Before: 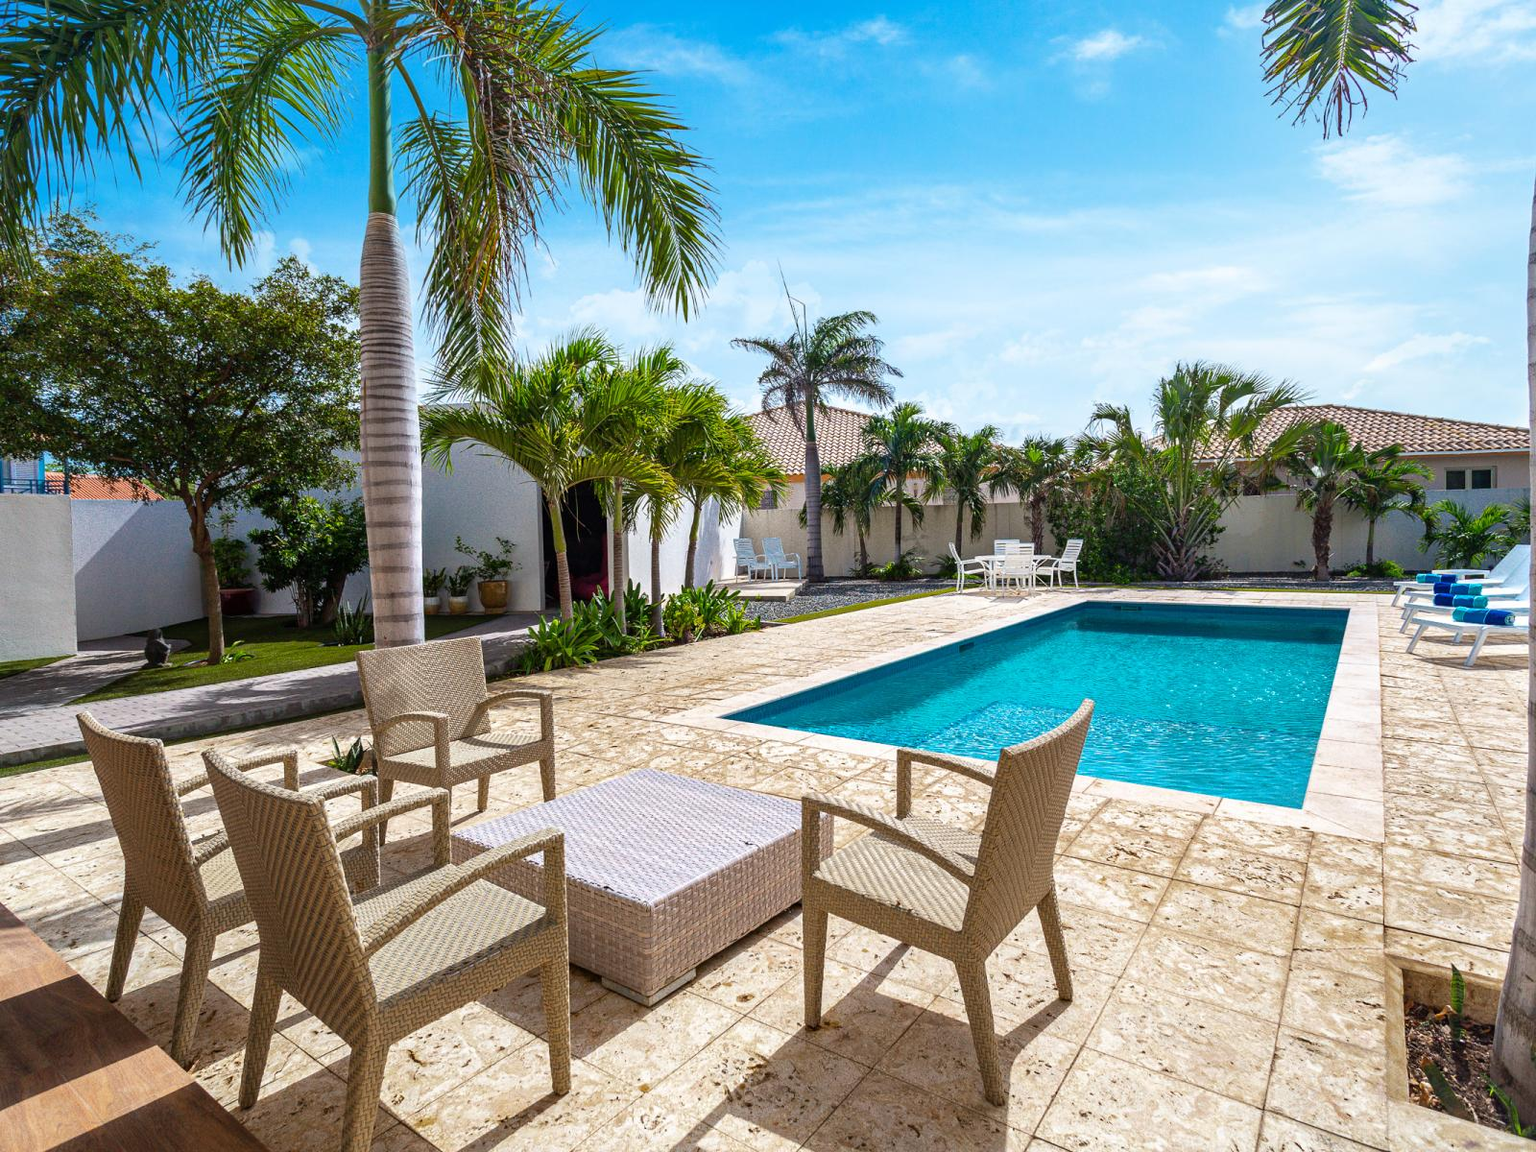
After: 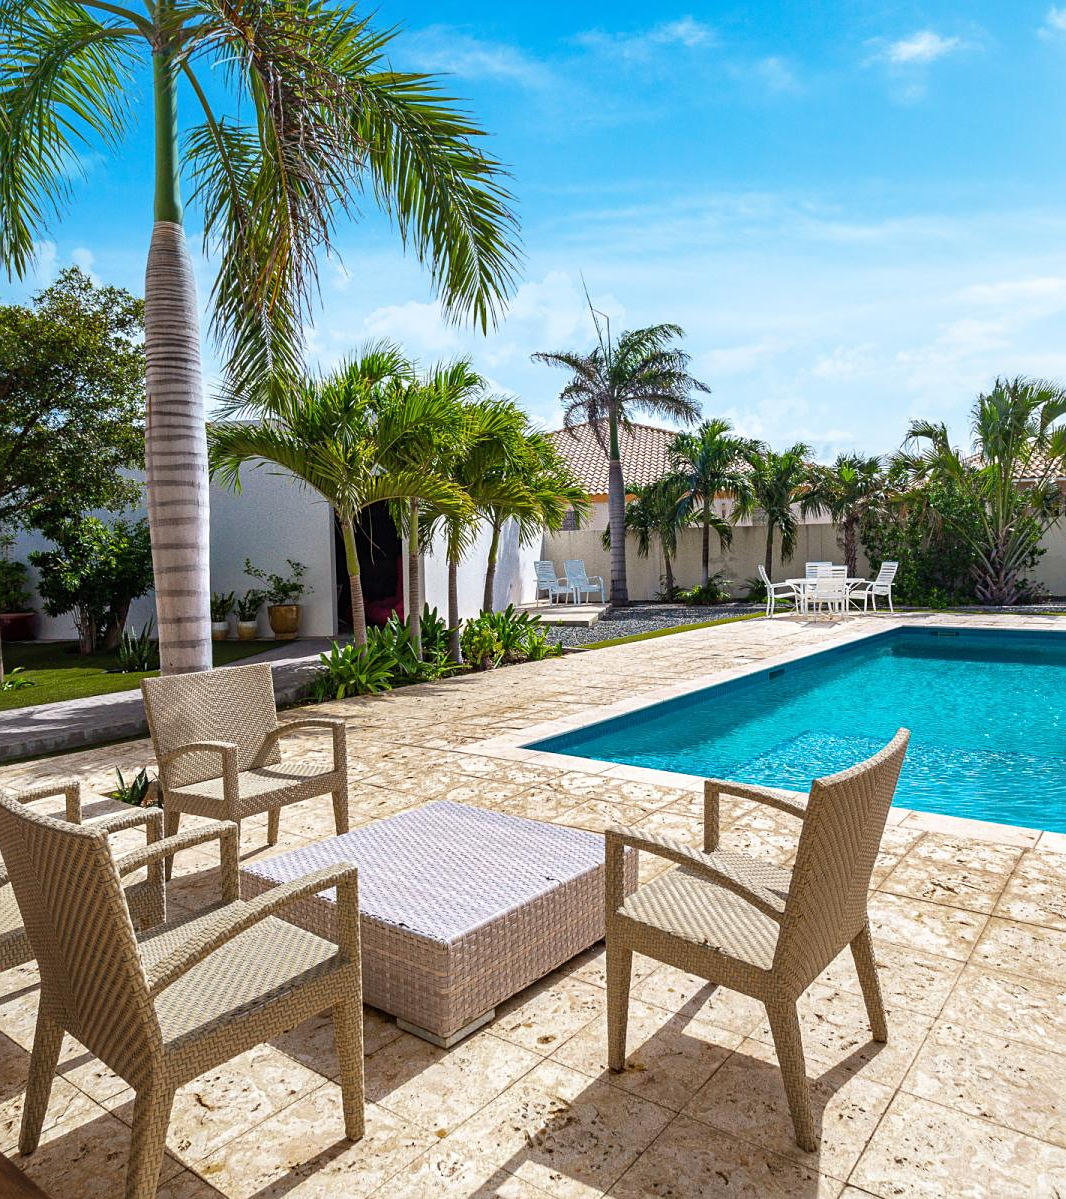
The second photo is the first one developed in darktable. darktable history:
crop and rotate: left 14.436%, right 18.898%
sharpen: amount 0.2
